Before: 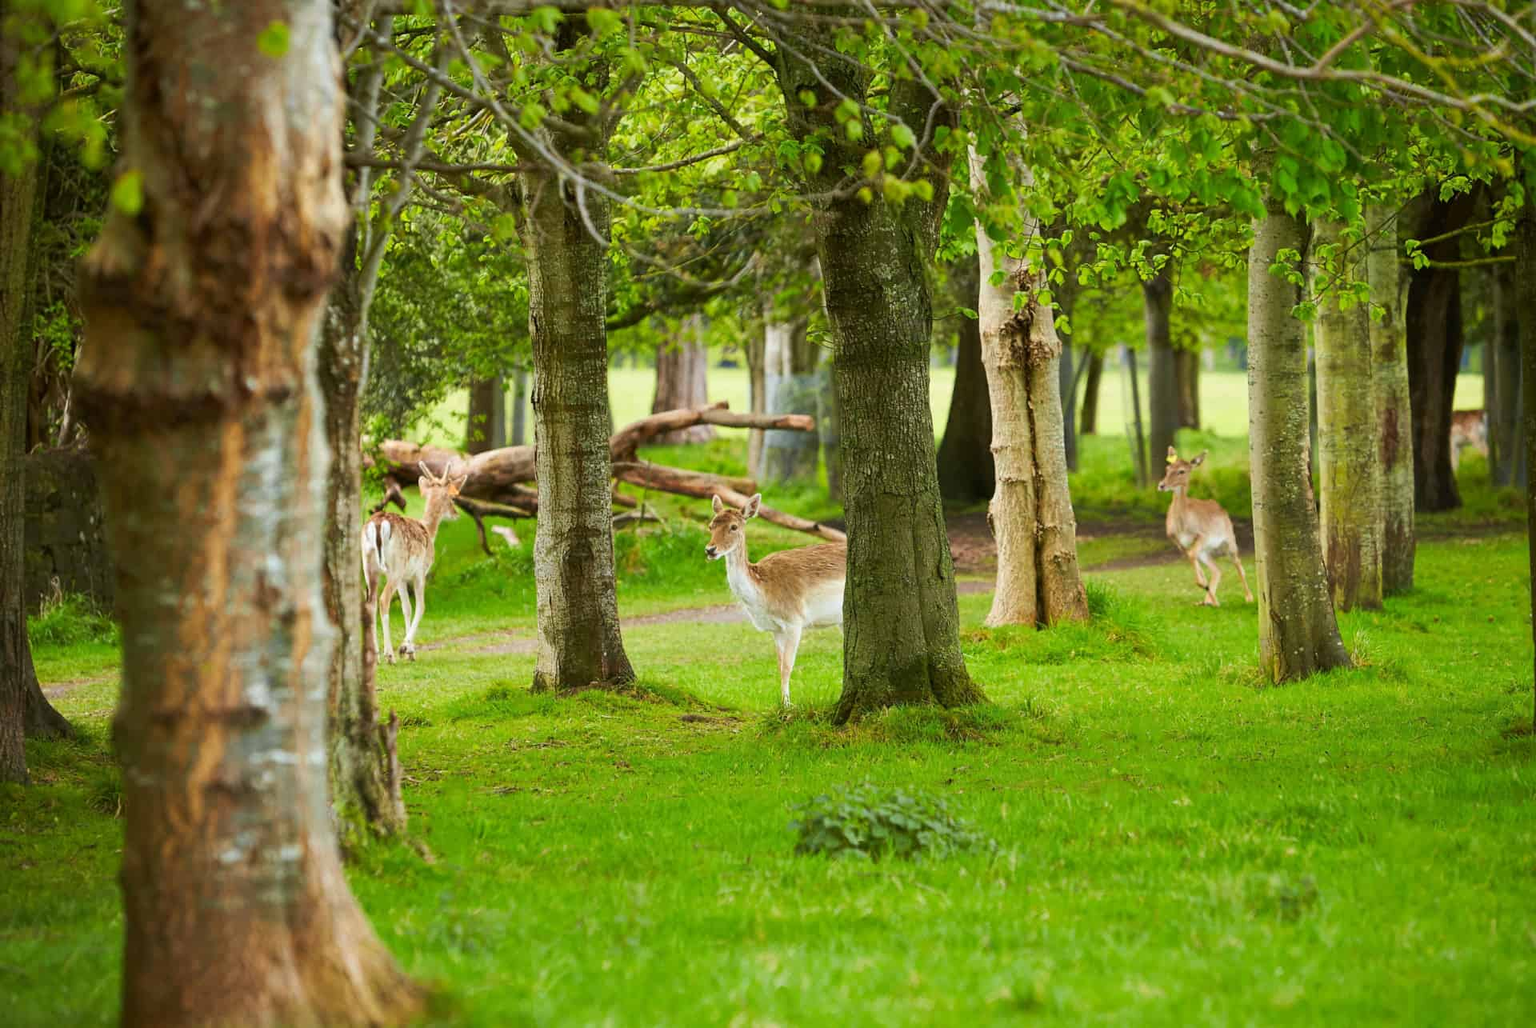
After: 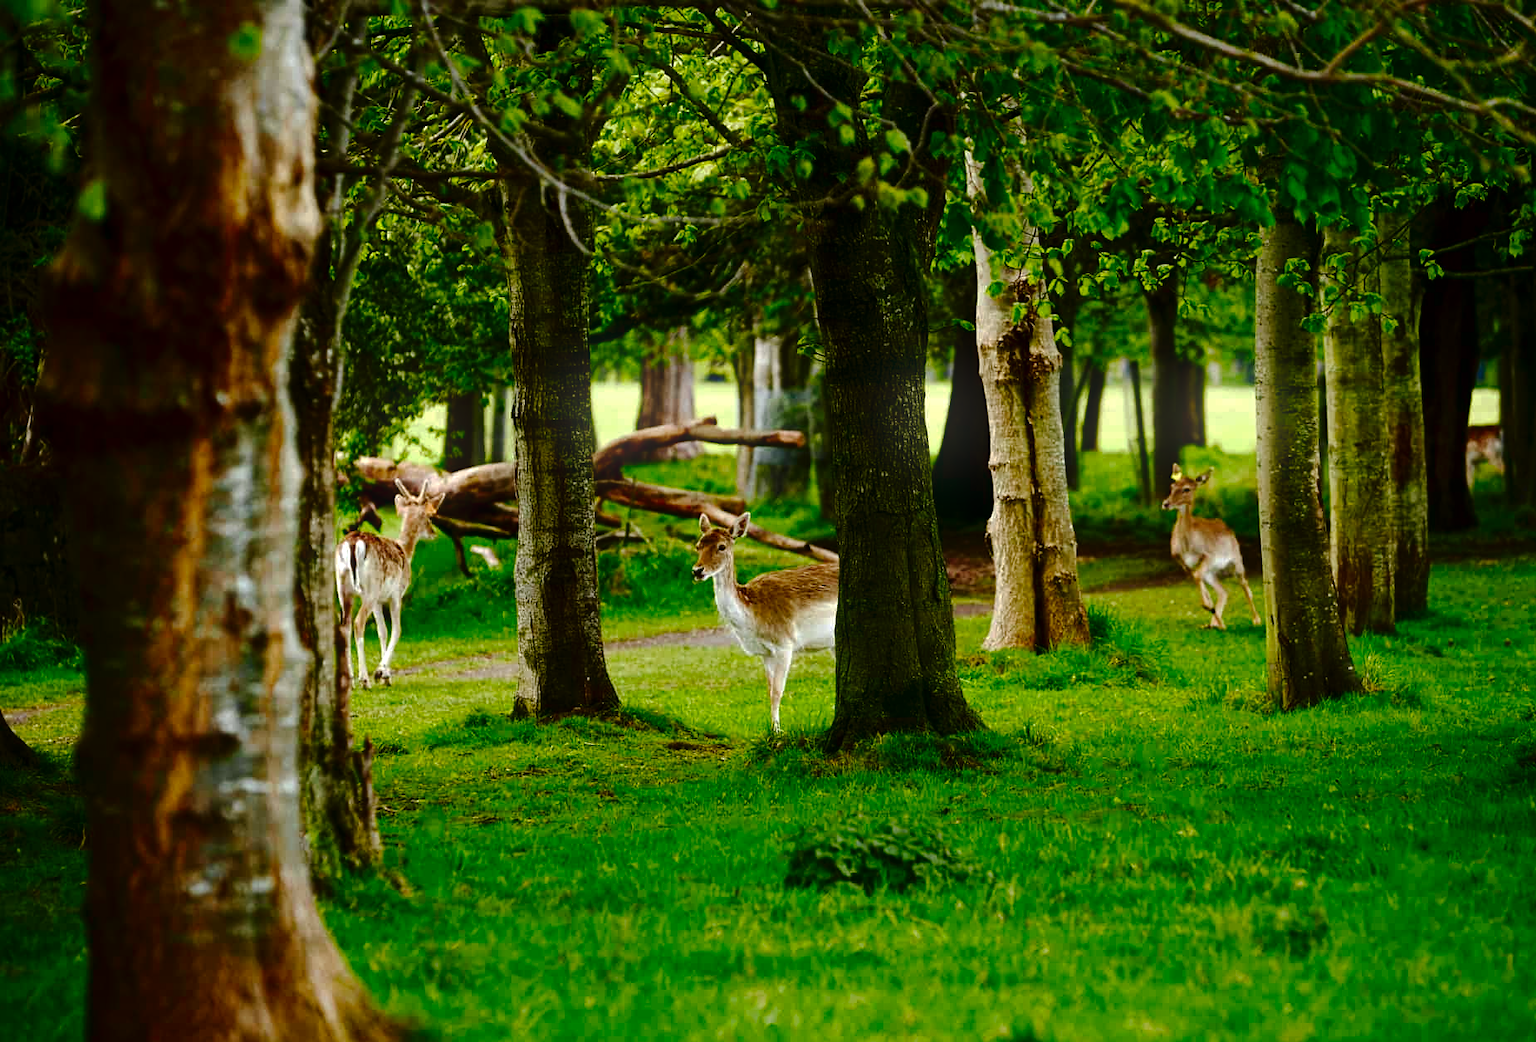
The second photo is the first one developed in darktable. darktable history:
bloom: size 9%, threshold 100%, strength 7%
tone curve: curves: ch0 [(0, 0) (0.003, 0.006) (0.011, 0.014) (0.025, 0.024) (0.044, 0.035) (0.069, 0.046) (0.1, 0.074) (0.136, 0.115) (0.177, 0.161) (0.224, 0.226) (0.277, 0.293) (0.335, 0.364) (0.399, 0.441) (0.468, 0.52) (0.543, 0.58) (0.623, 0.657) (0.709, 0.72) (0.801, 0.794) (0.898, 0.883) (1, 1)], preserve colors none
crop and rotate: left 2.536%, right 1.107%, bottom 2.246%
color balance: contrast 10%
contrast brightness saturation: brightness -0.52
